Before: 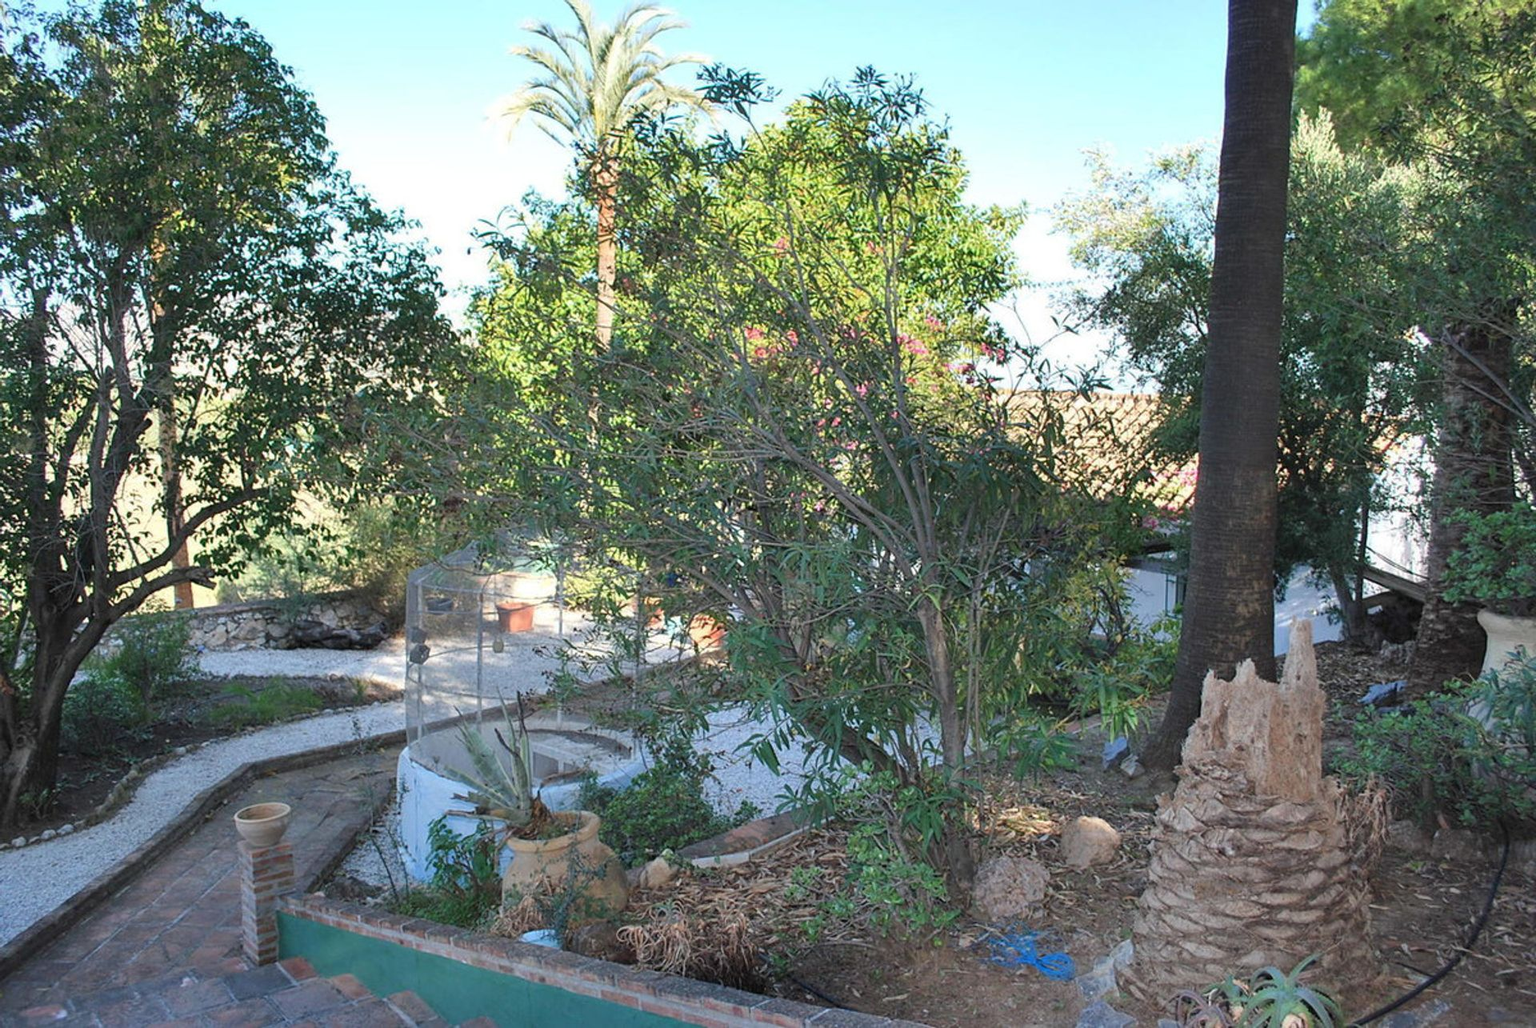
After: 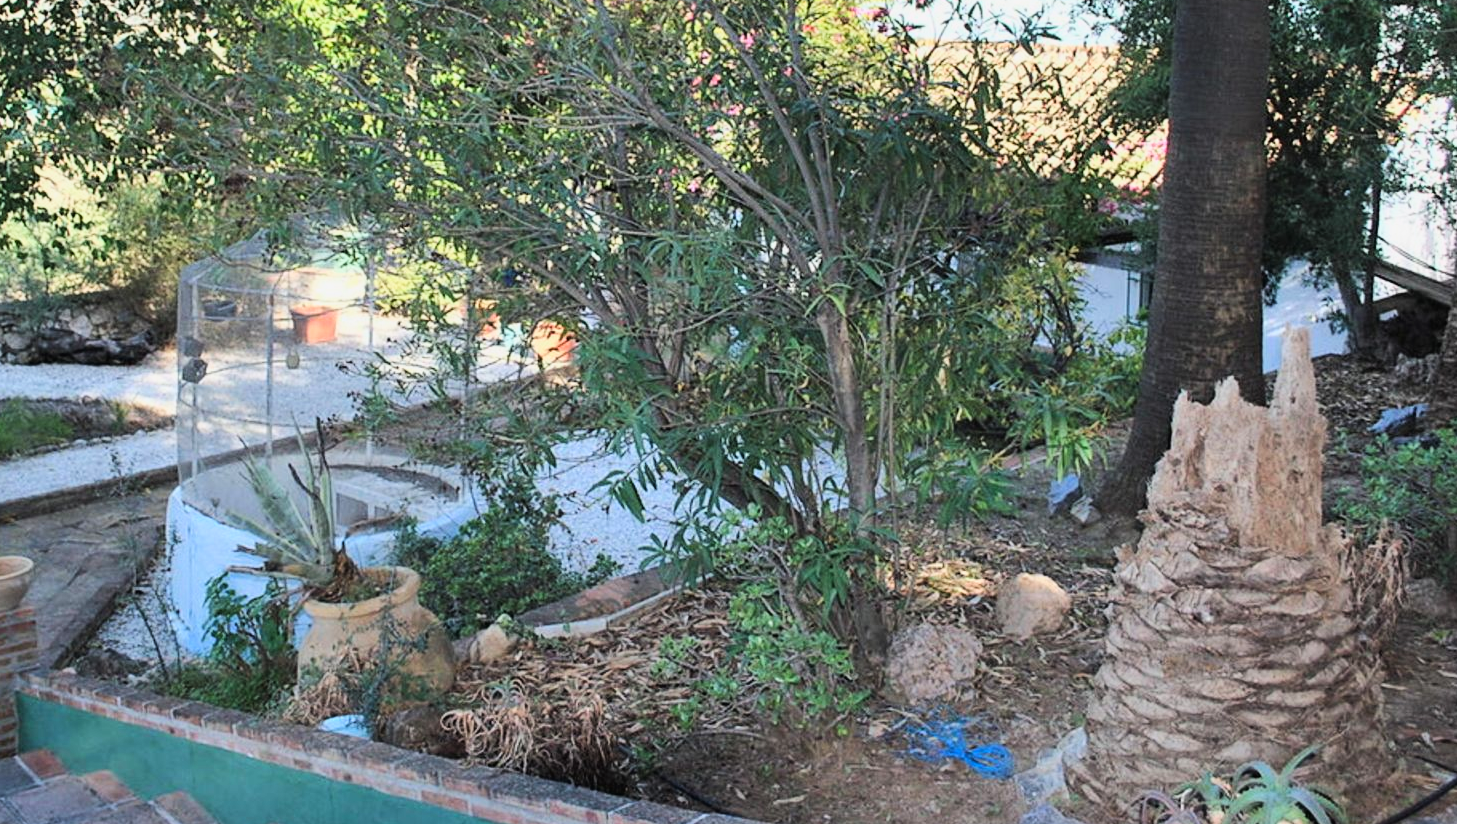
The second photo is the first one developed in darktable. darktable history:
crop and rotate: left 17.219%, top 34.878%, right 6.855%, bottom 0.934%
tone curve: curves: ch0 [(0, 0.012) (0.031, 0.02) (0.12, 0.083) (0.193, 0.171) (0.277, 0.279) (0.45, 0.52) (0.568, 0.676) (0.678, 0.777) (0.875, 0.92) (1, 0.965)]; ch1 [(0, 0) (0.243, 0.245) (0.402, 0.41) (0.493, 0.486) (0.508, 0.507) (0.531, 0.53) (0.551, 0.564) (0.646, 0.672) (0.694, 0.732) (1, 1)]; ch2 [(0, 0) (0.249, 0.216) (0.356, 0.343) (0.424, 0.442) (0.476, 0.482) (0.498, 0.502) (0.517, 0.517) (0.532, 0.545) (0.562, 0.575) (0.614, 0.644) (0.706, 0.748) (0.808, 0.809) (0.991, 0.968)], color space Lab, linked channels, preserve colors none
